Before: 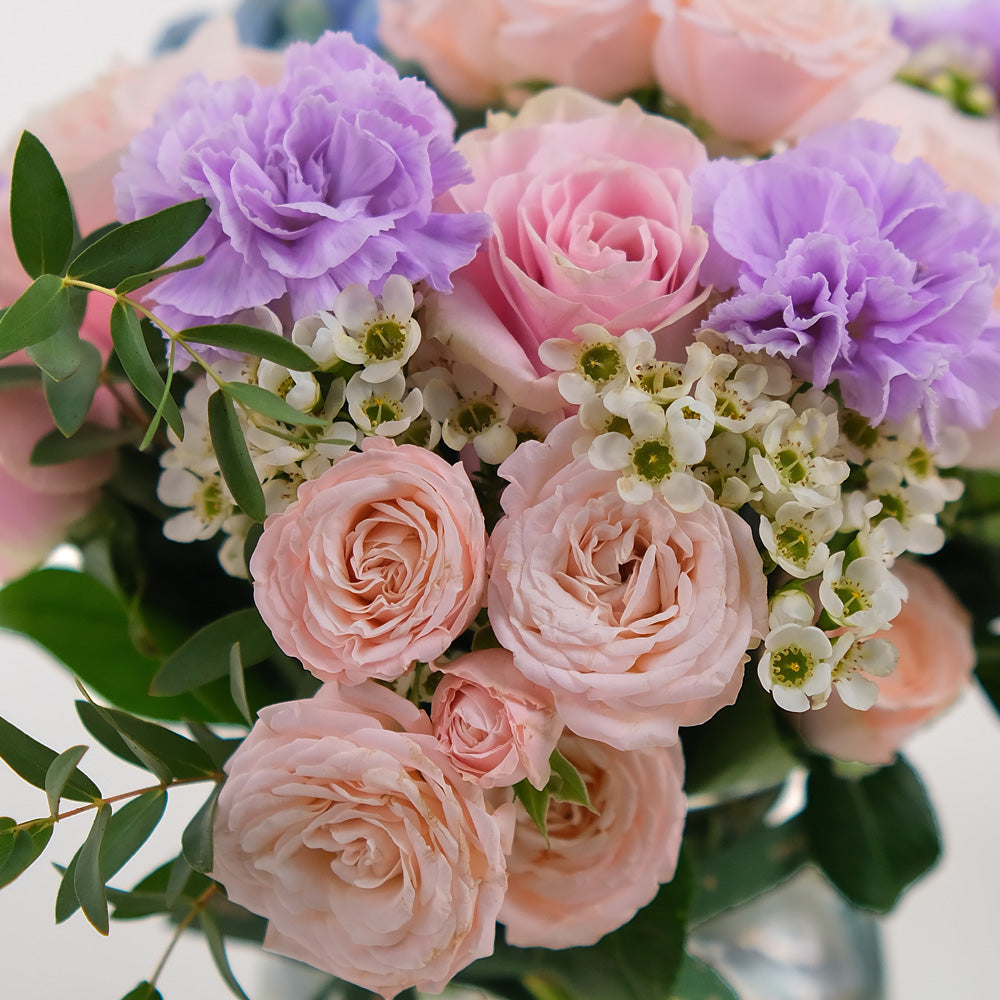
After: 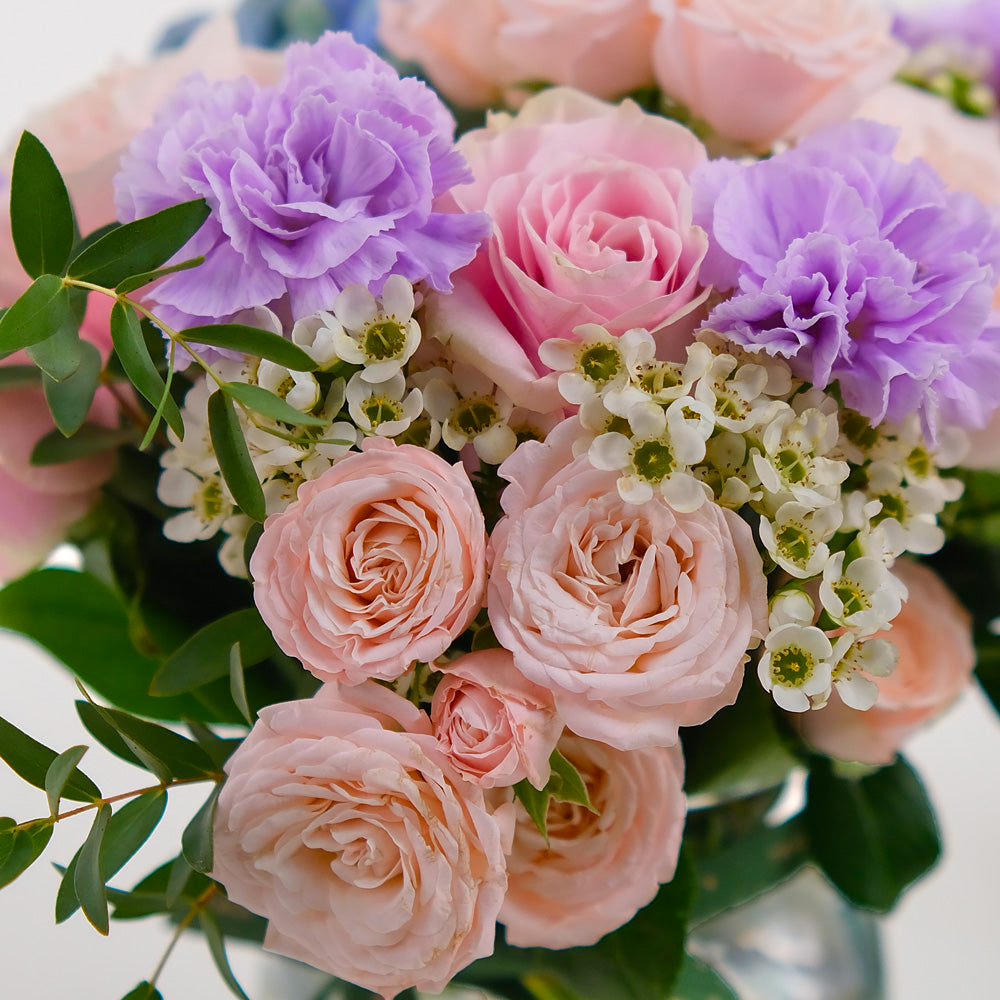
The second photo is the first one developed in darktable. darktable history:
color balance rgb: perceptual saturation grading › global saturation 14.087%, perceptual saturation grading › highlights -25.187%, perceptual saturation grading › shadows 25.412%, global vibrance 11.25%
